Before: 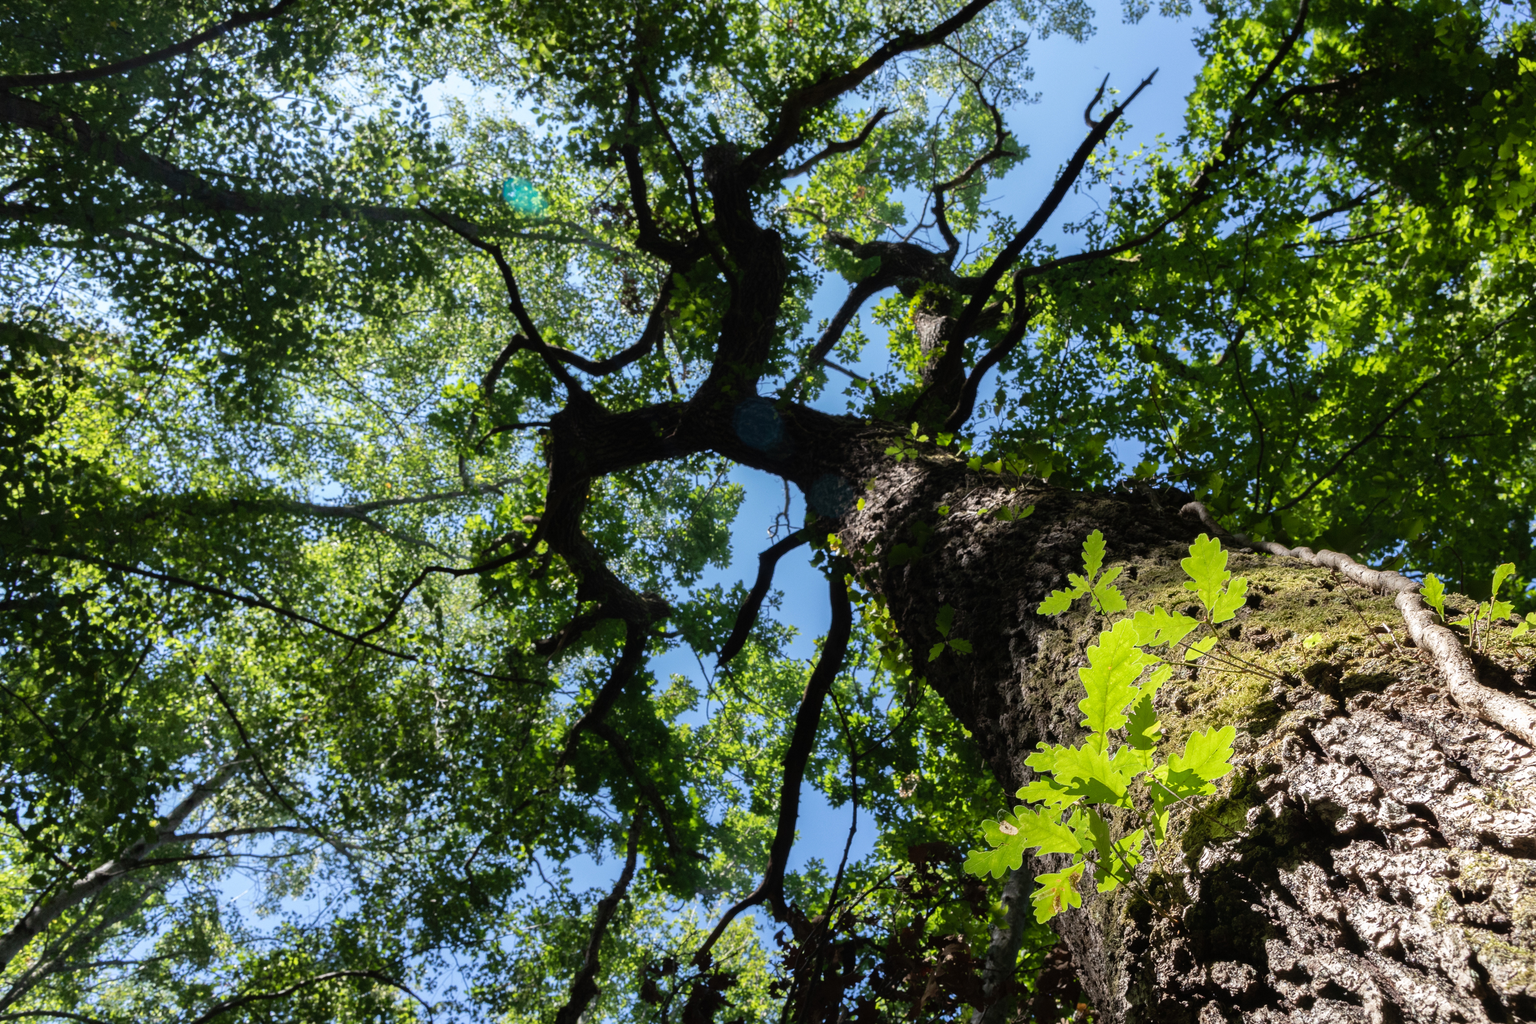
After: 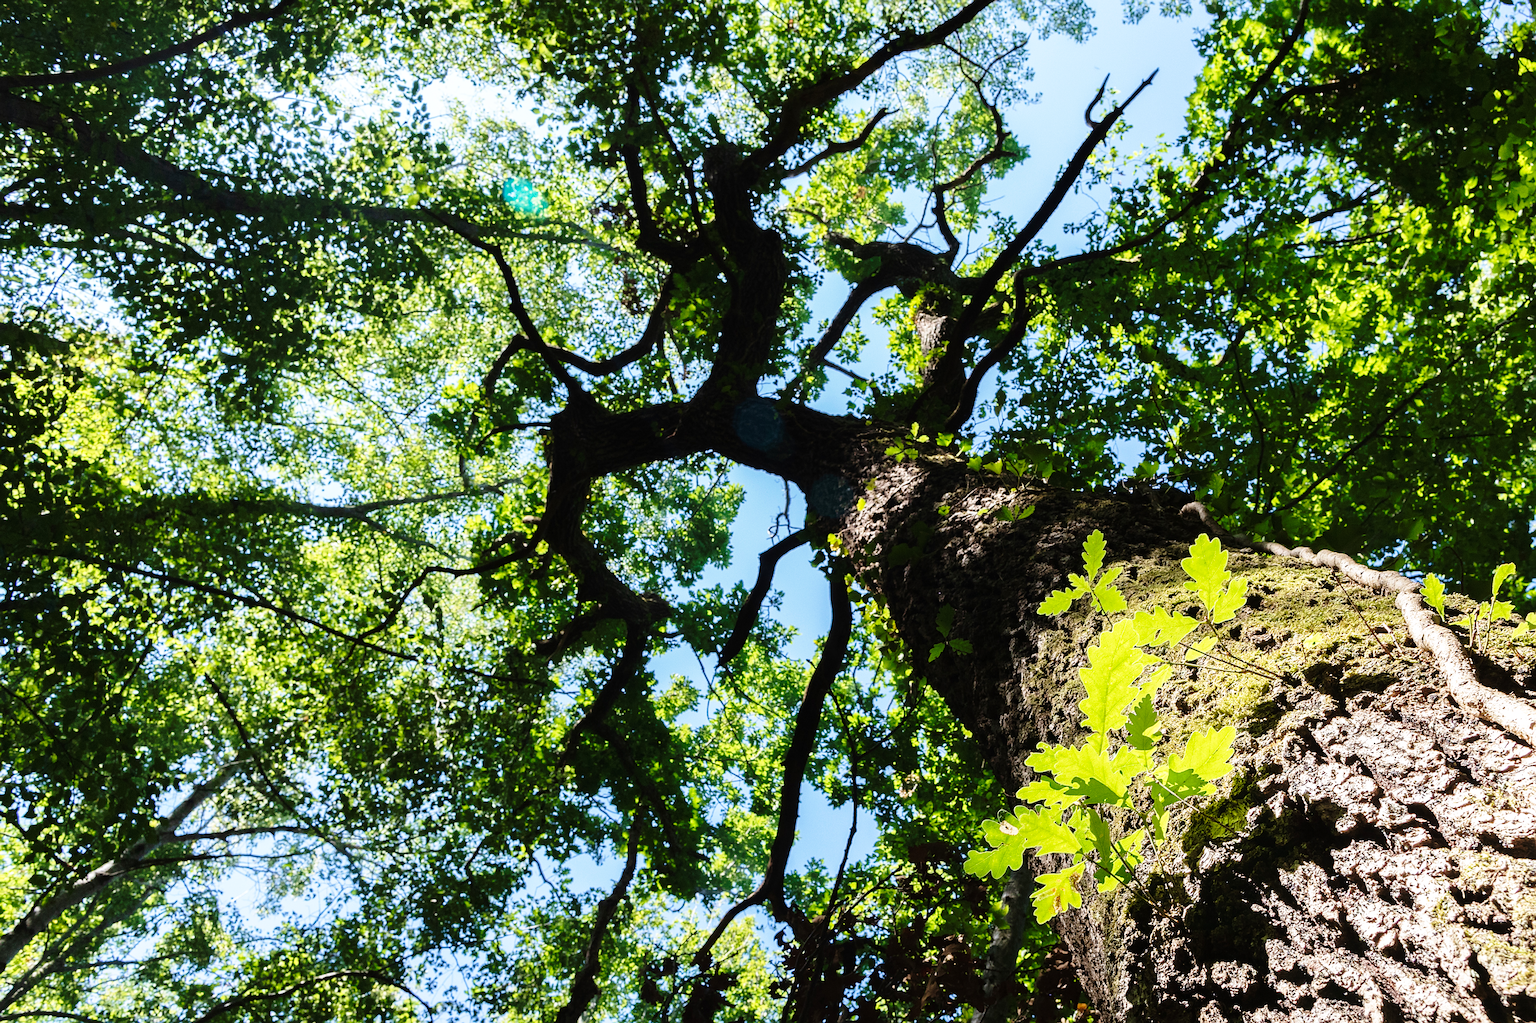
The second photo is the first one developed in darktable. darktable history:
velvia: on, module defaults
sharpen: on, module defaults
base curve: curves: ch0 [(0, 0) (0.036, 0.037) (0.121, 0.228) (0.46, 0.76) (0.859, 0.983) (1, 1)], preserve colors none
